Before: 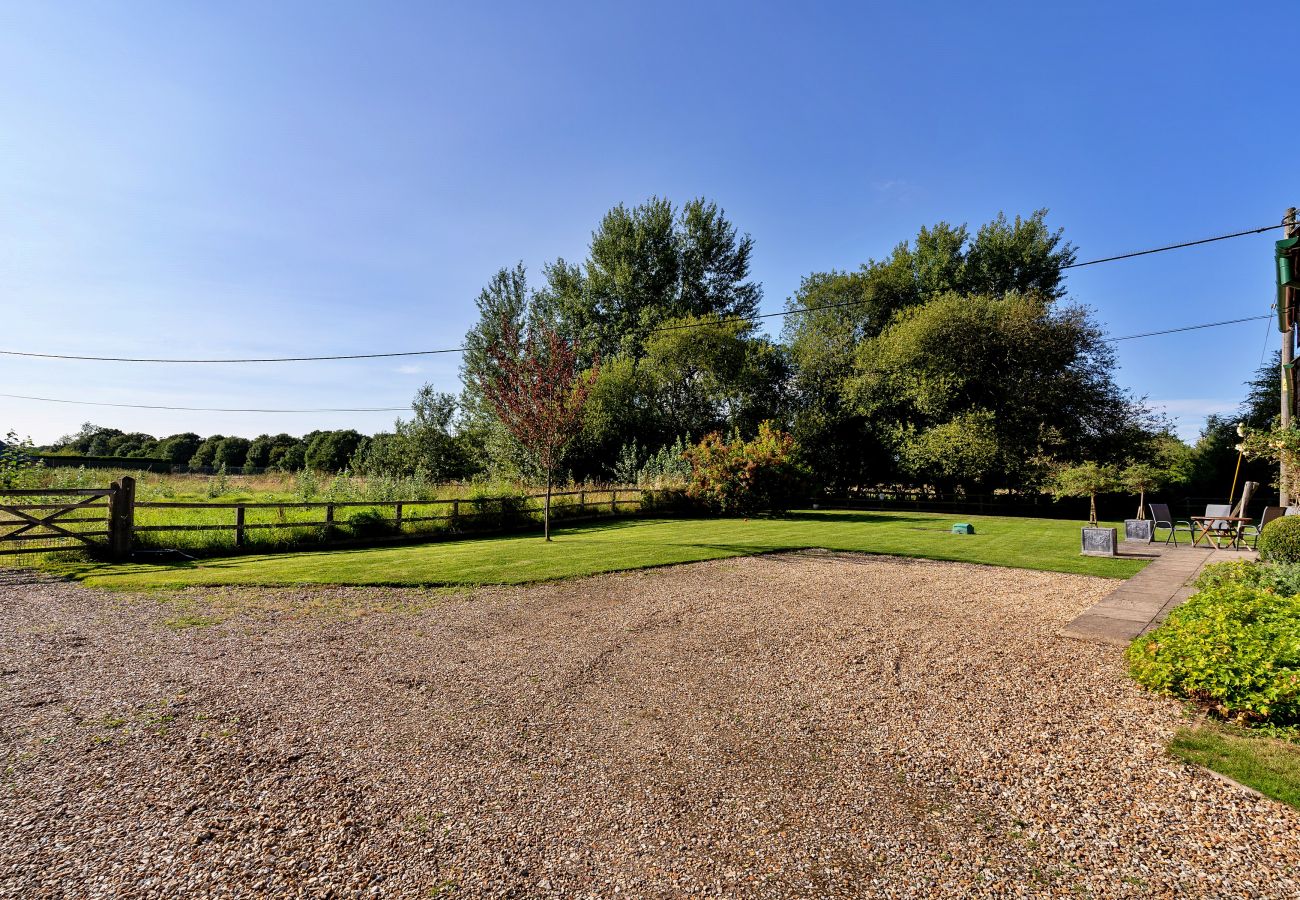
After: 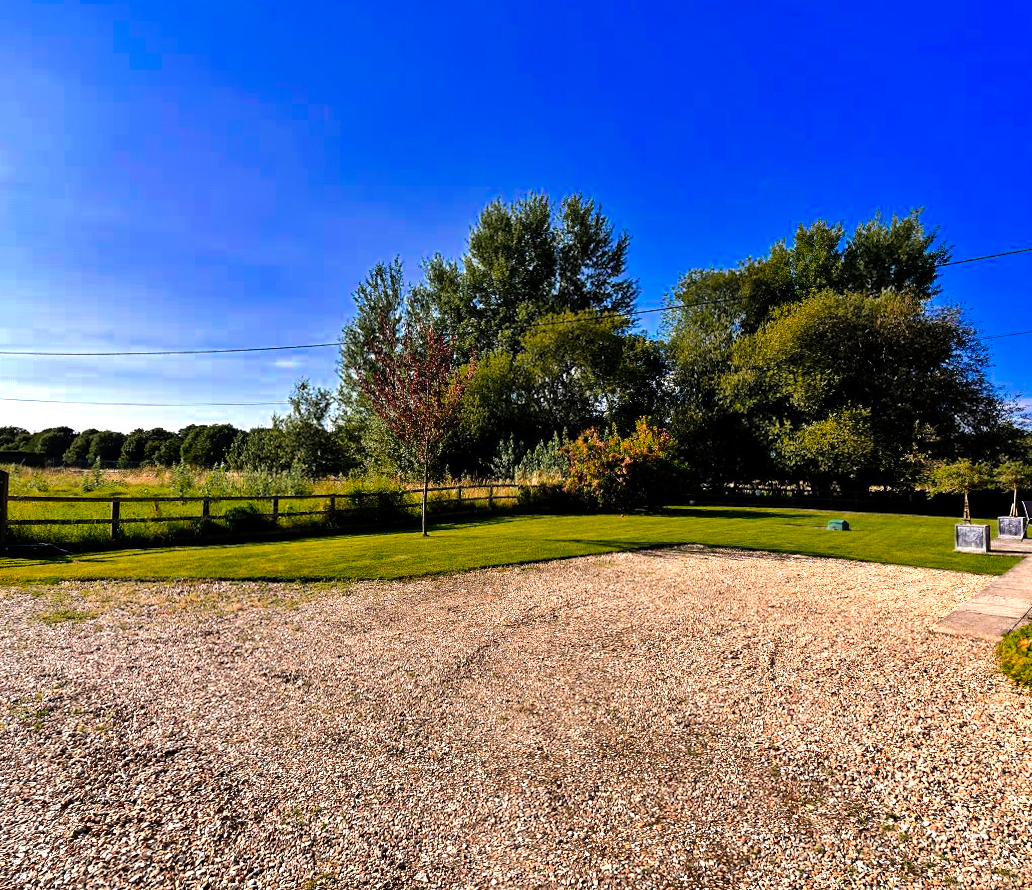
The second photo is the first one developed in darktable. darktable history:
crop and rotate: left 9.597%, right 10.195%
color zones: curves: ch0 [(0, 0.553) (0.123, 0.58) (0.23, 0.419) (0.468, 0.155) (0.605, 0.132) (0.723, 0.063) (0.833, 0.172) (0.921, 0.468)]; ch1 [(0.025, 0.645) (0.229, 0.584) (0.326, 0.551) (0.537, 0.446) (0.599, 0.911) (0.708, 1) (0.805, 0.944)]; ch2 [(0.086, 0.468) (0.254, 0.464) (0.638, 0.564) (0.702, 0.592) (0.768, 0.564)]
rotate and perspective: rotation 0.174°, lens shift (vertical) 0.013, lens shift (horizontal) 0.019, shear 0.001, automatic cropping original format, crop left 0.007, crop right 0.991, crop top 0.016, crop bottom 0.997
tone equalizer: -8 EV -1.08 EV, -7 EV -1.01 EV, -6 EV -0.867 EV, -5 EV -0.578 EV, -3 EV 0.578 EV, -2 EV 0.867 EV, -1 EV 1.01 EV, +0 EV 1.08 EV, edges refinement/feathering 500, mask exposure compensation -1.57 EV, preserve details no
